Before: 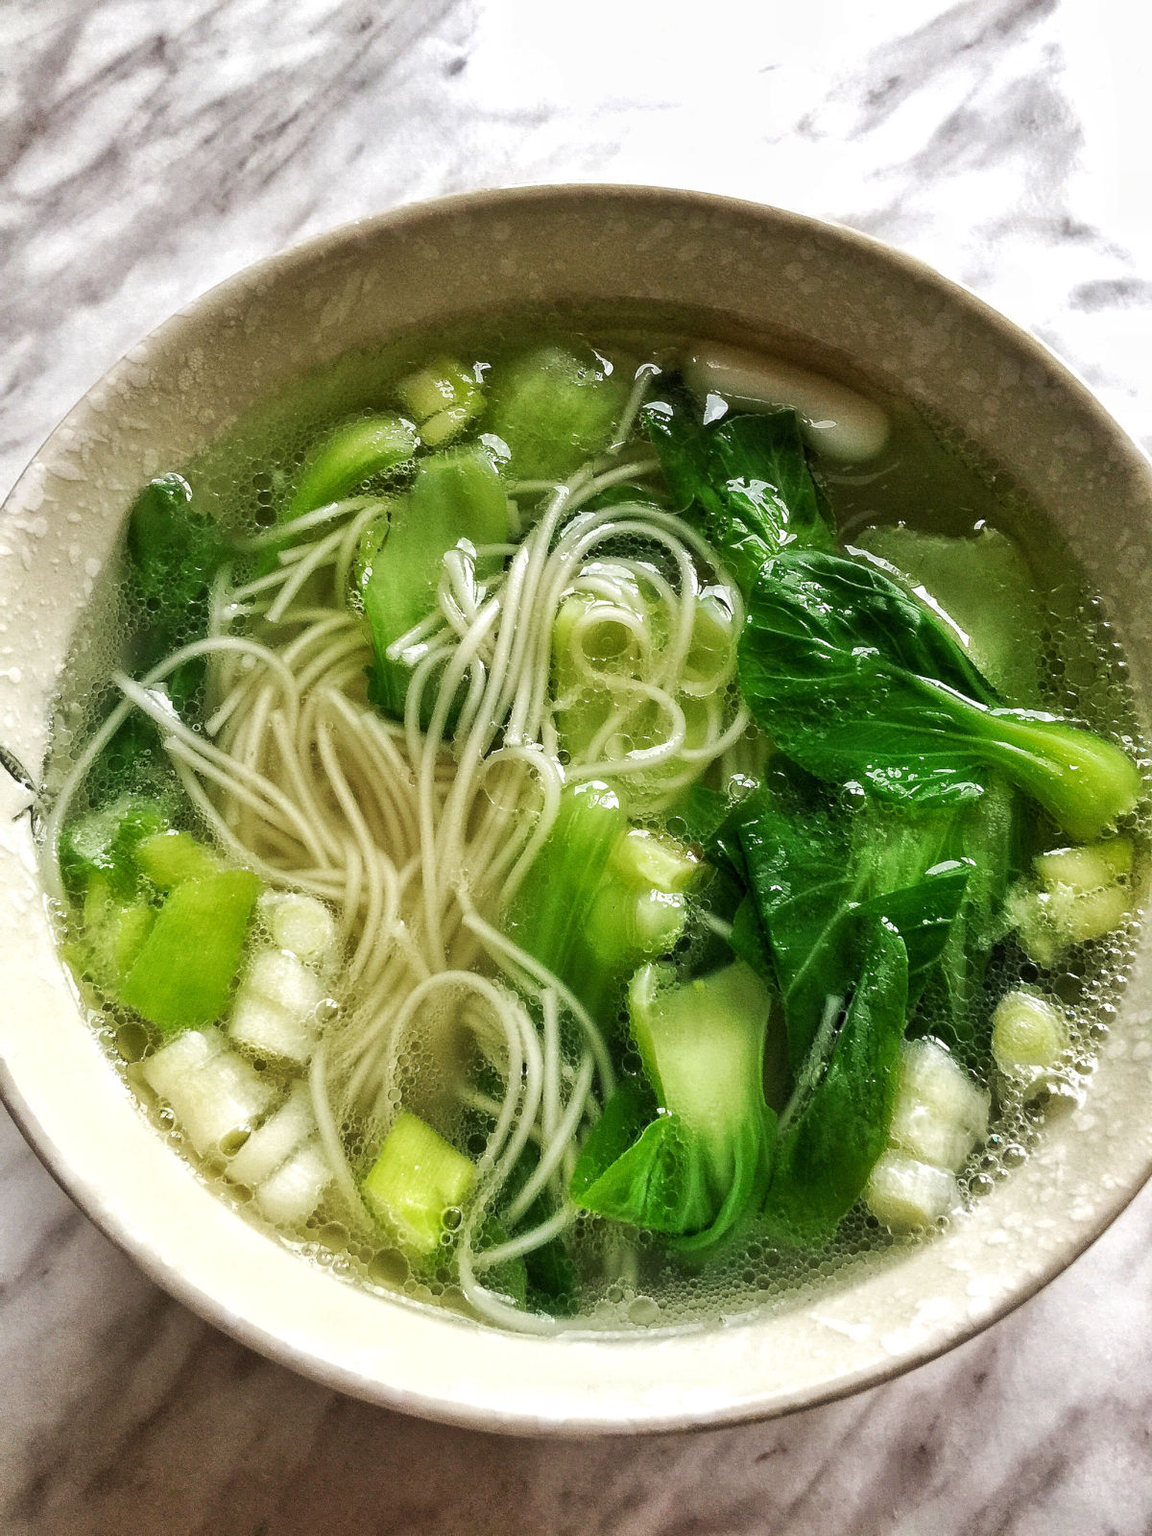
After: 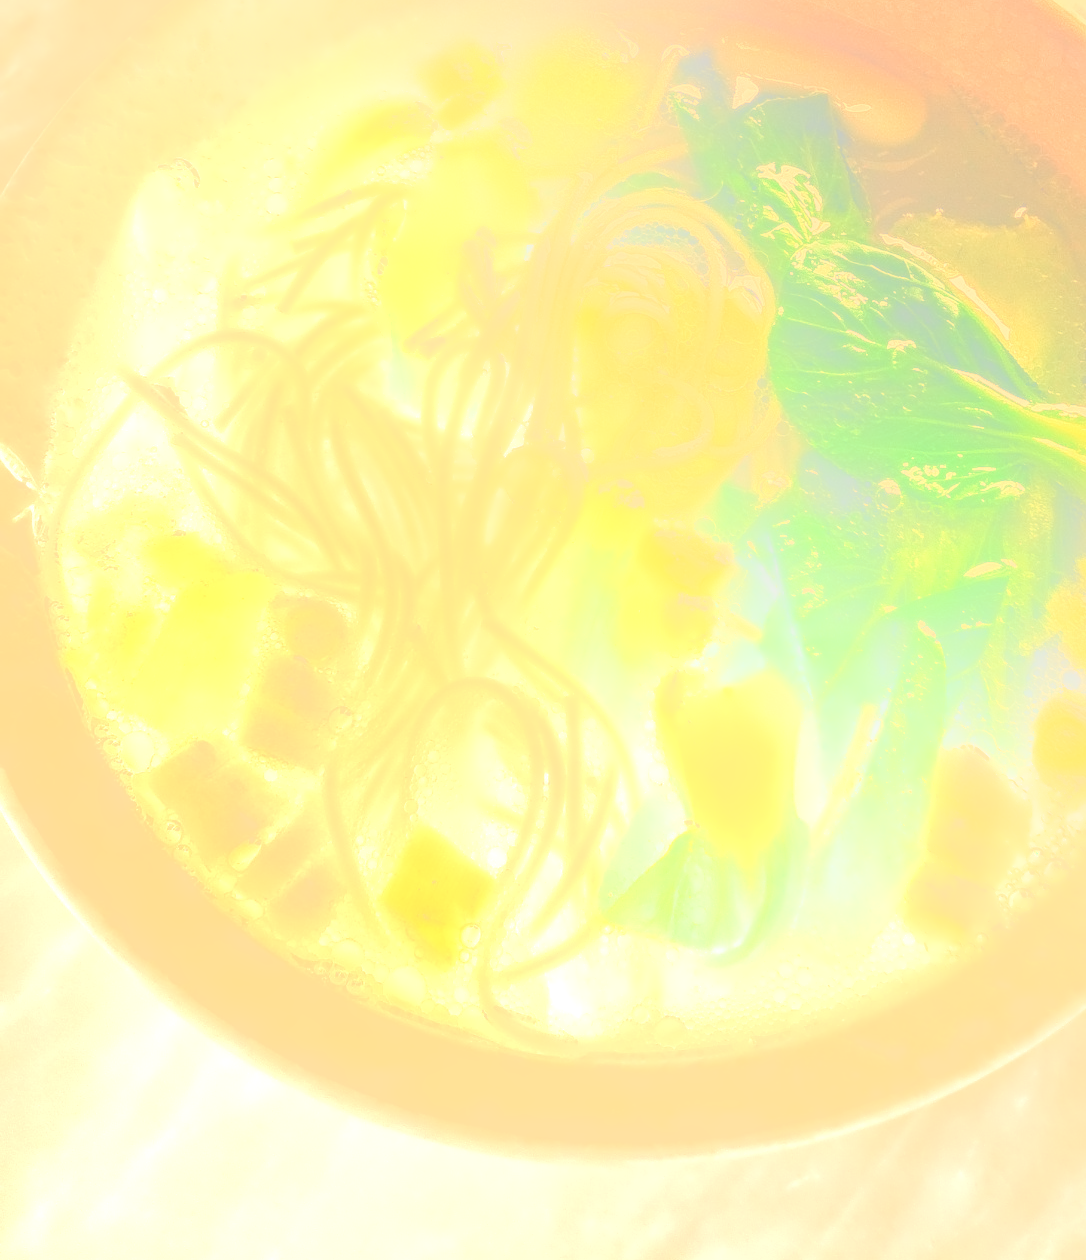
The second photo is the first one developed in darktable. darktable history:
contrast equalizer: y [[0.5 ×4, 0.525, 0.667], [0.5 ×6], [0.5 ×6], [0 ×4, 0.042, 0], [0, 0, 0.004, 0.1, 0.191, 0.131]]
crop: top 20.916%, right 9.437%, bottom 0.316%
local contrast: on, module defaults
white balance: red 1.467, blue 0.684
contrast brightness saturation: contrast 0.07, brightness -0.13, saturation 0.06
bloom: size 85%, threshold 5%, strength 85%
color correction: highlights a* -4.18, highlights b* -10.81
